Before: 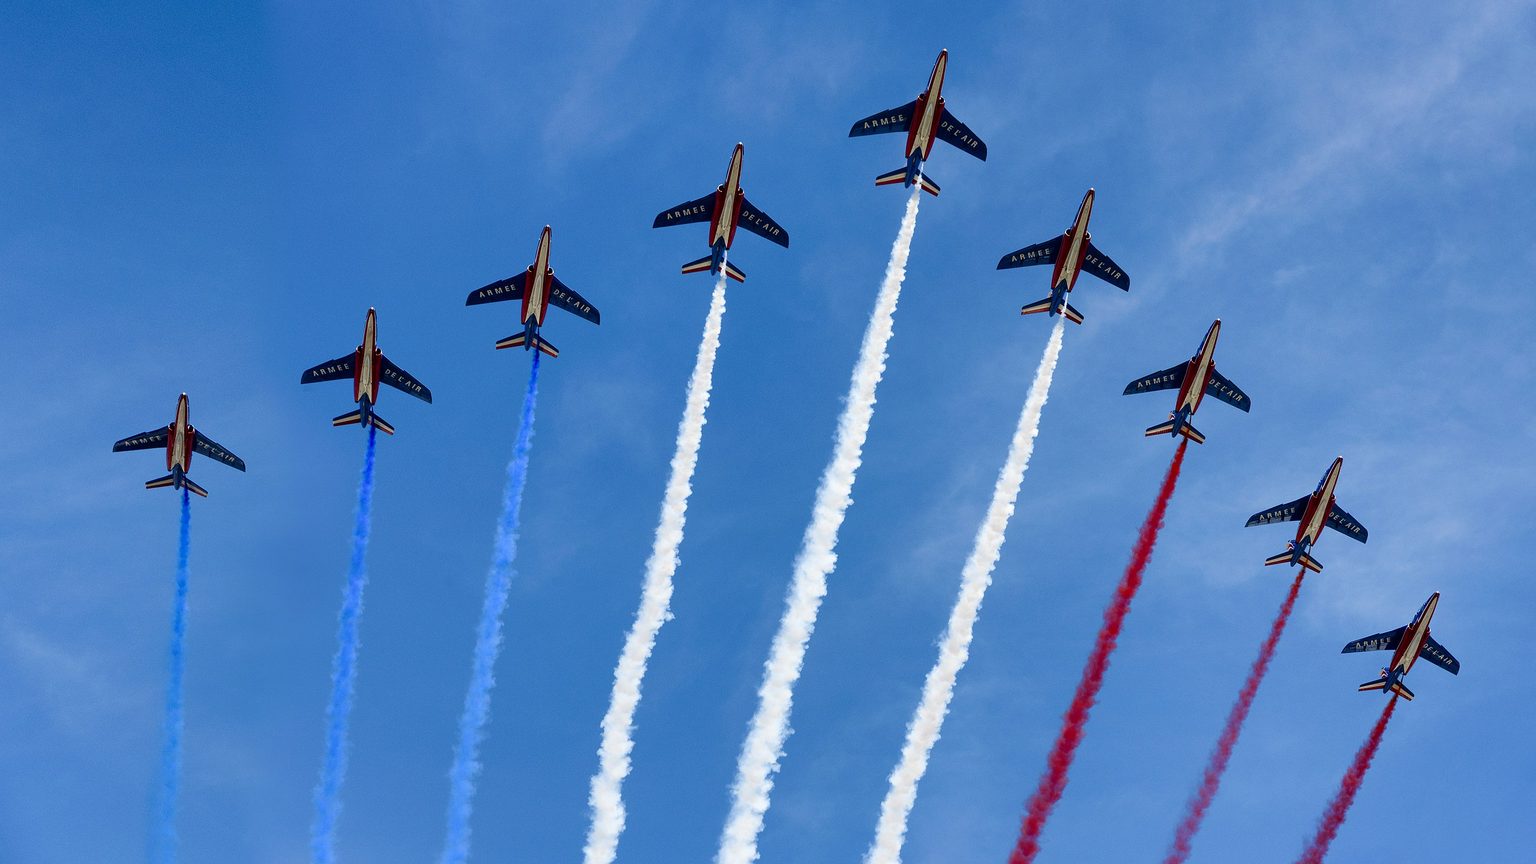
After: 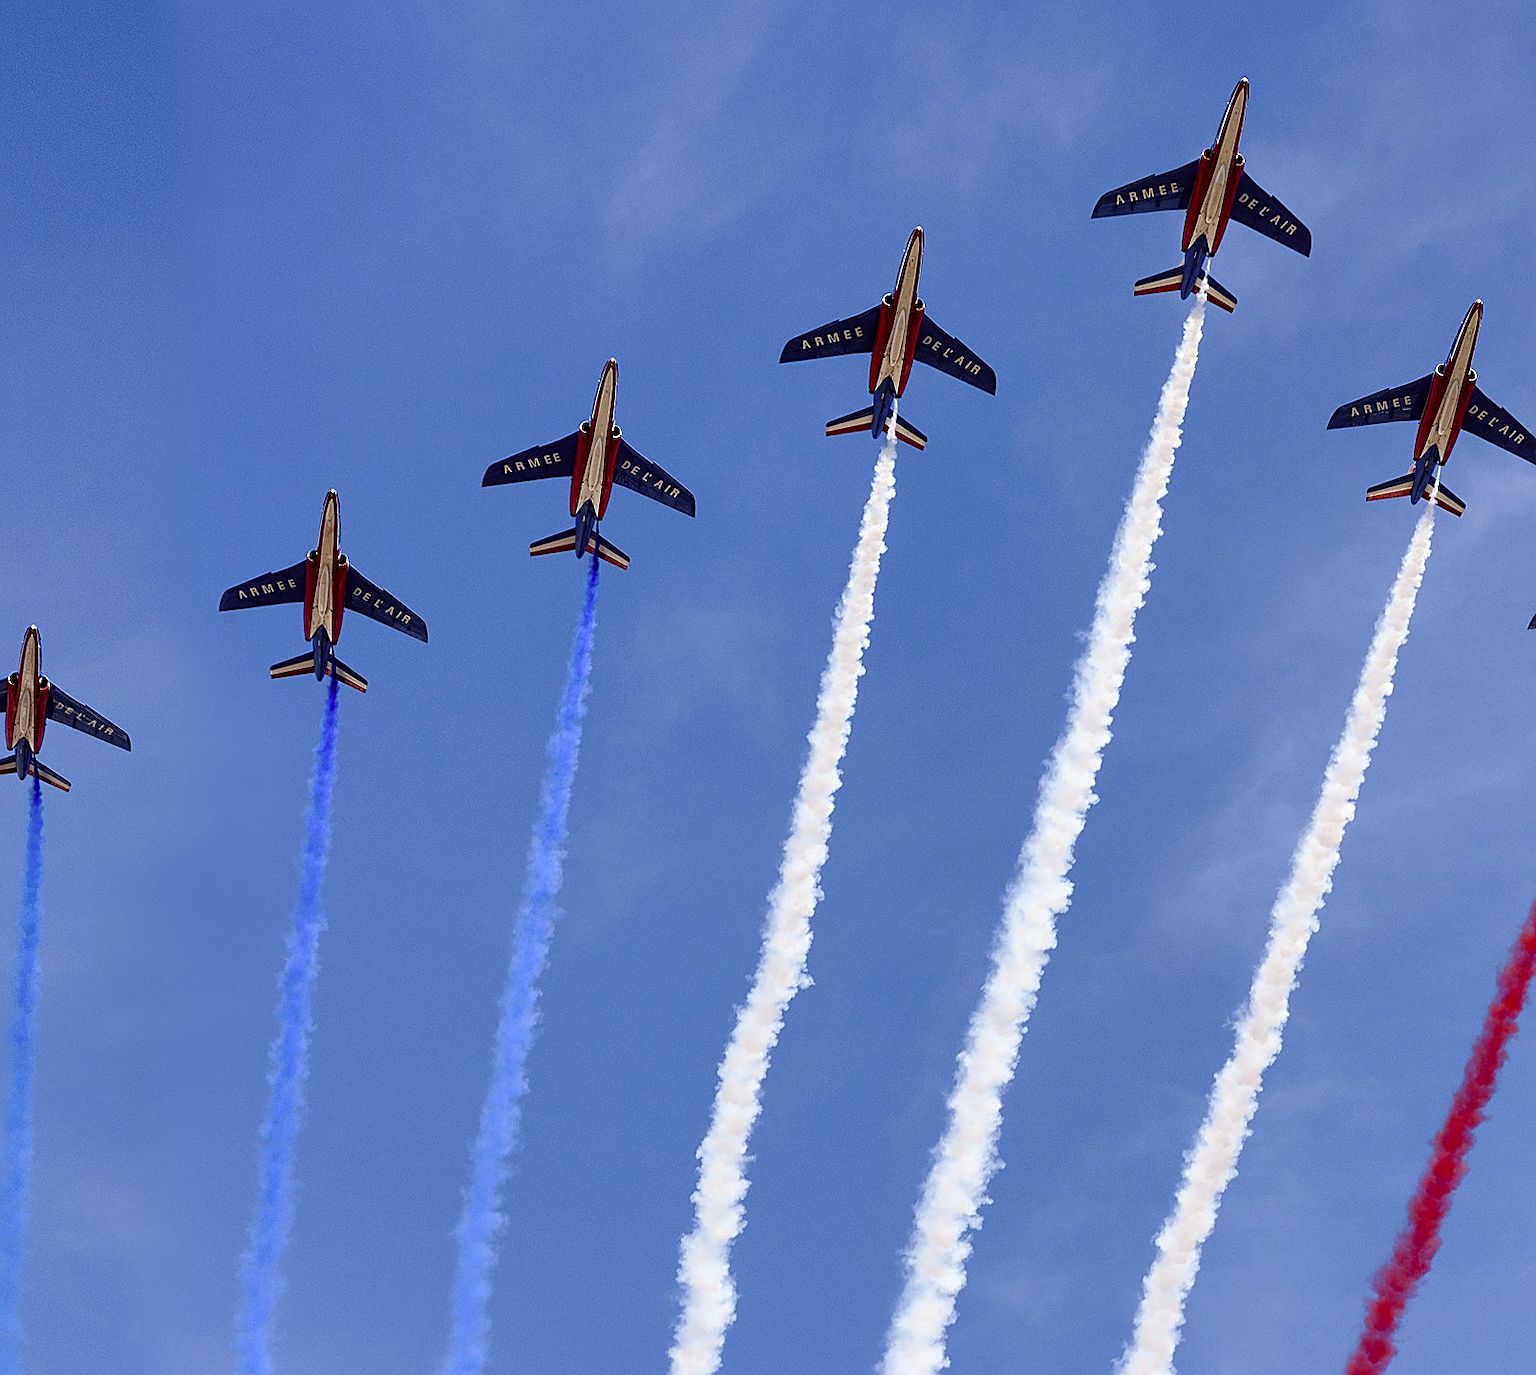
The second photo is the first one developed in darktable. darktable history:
crop: left 10.644%, right 26.528%
rgb levels: mode RGB, independent channels, levels [[0, 0.474, 1], [0, 0.5, 1], [0, 0.5, 1]]
sharpen: amount 0.478
